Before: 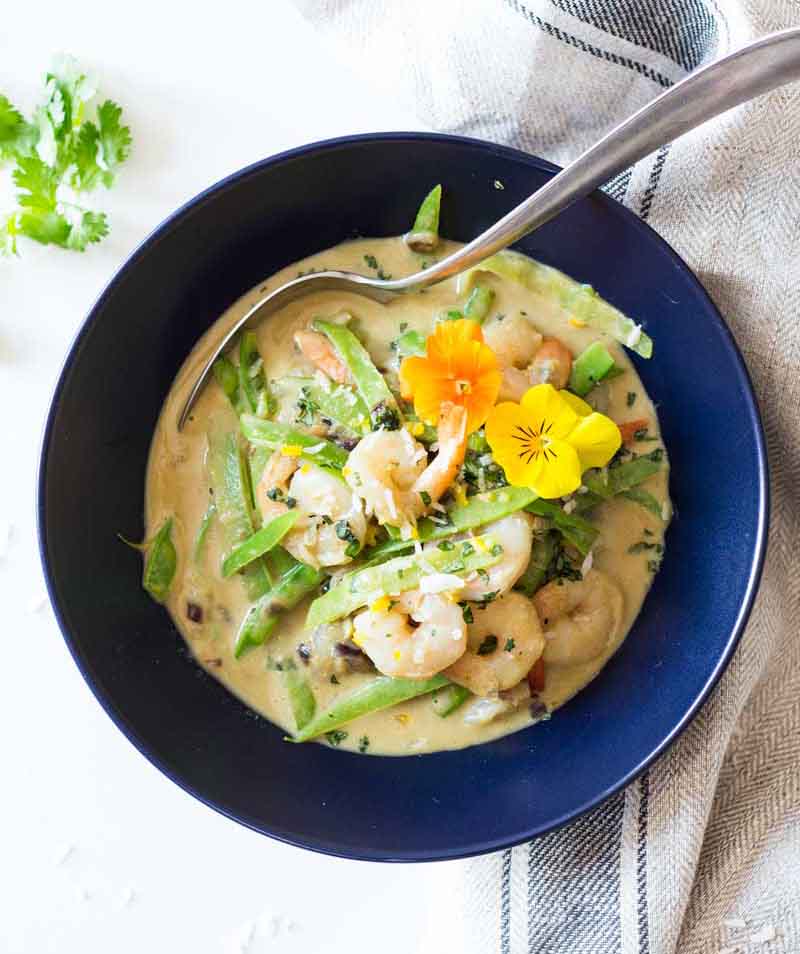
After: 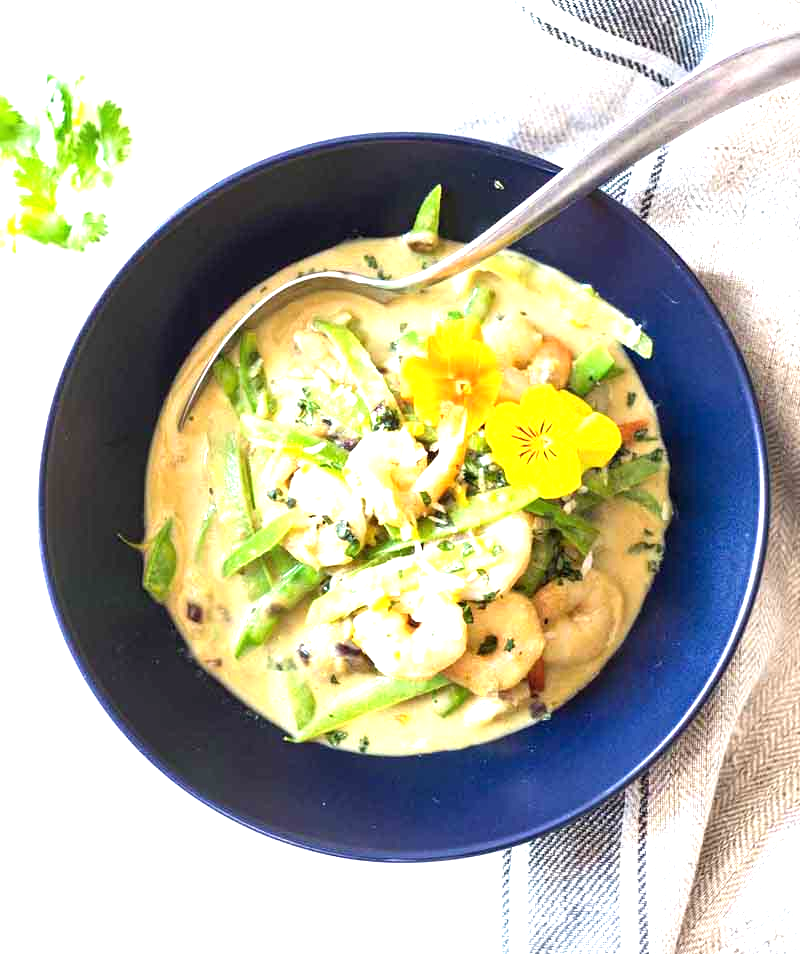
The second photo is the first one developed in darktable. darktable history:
exposure: black level correction 0, exposure 1.103 EV, compensate highlight preservation false
shadows and highlights: radius 333.67, shadows 65.24, highlights 5.48, compress 87.29%, soften with gaussian
